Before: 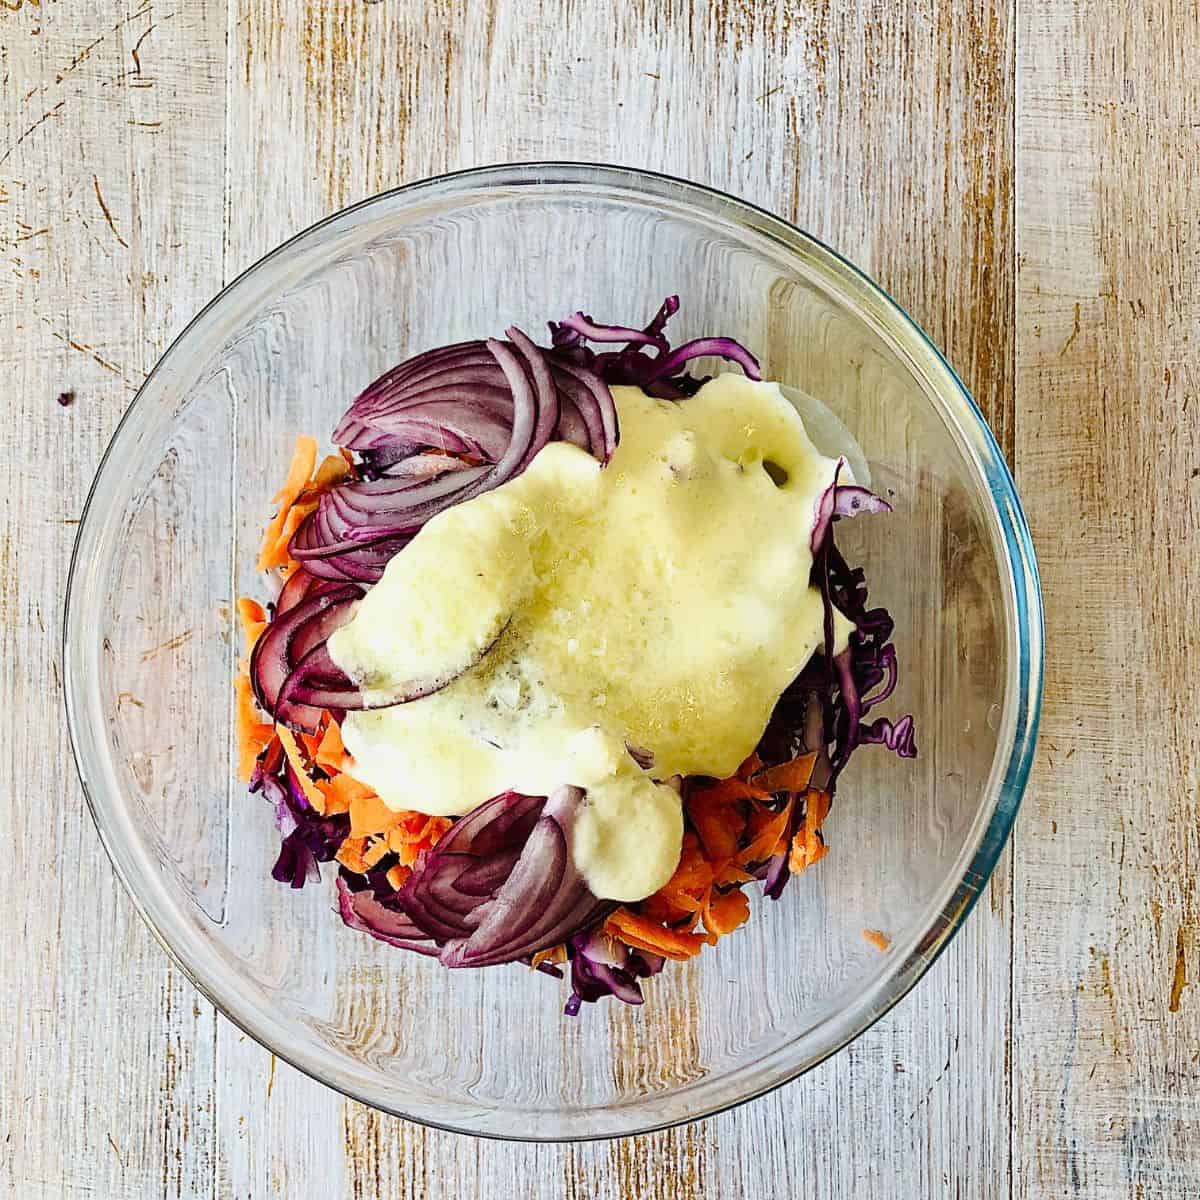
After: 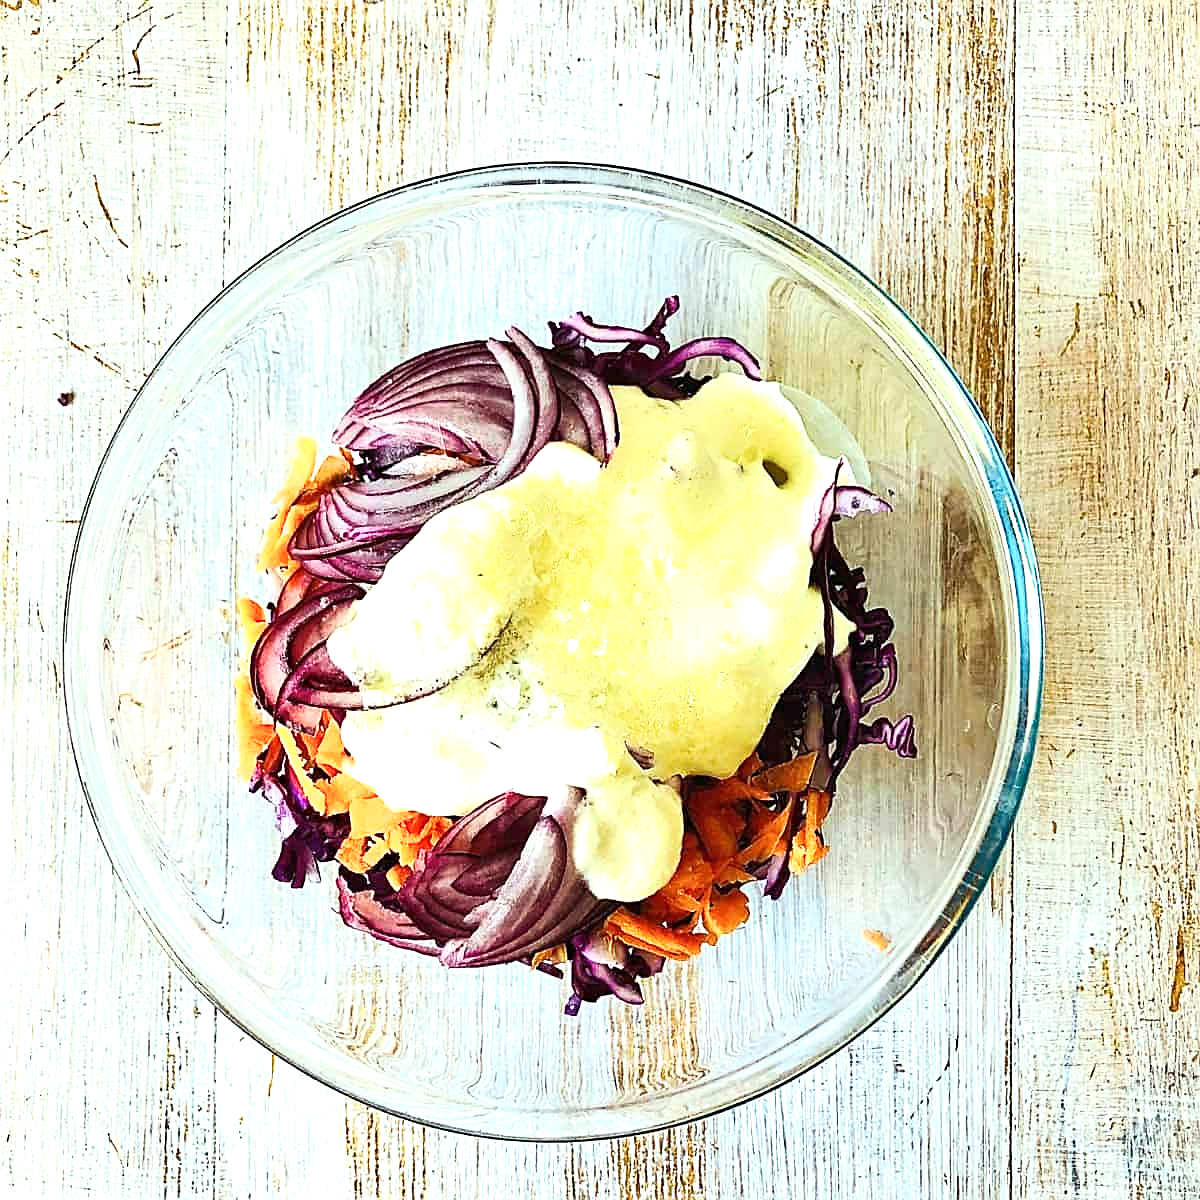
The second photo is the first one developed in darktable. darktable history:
exposure: black level correction 0, exposure 0.7 EV, compensate exposure bias true, compensate highlight preservation false
shadows and highlights: shadows 0, highlights 40
color correction: highlights a* -6.69, highlights b* 0.49
sharpen: on, module defaults
